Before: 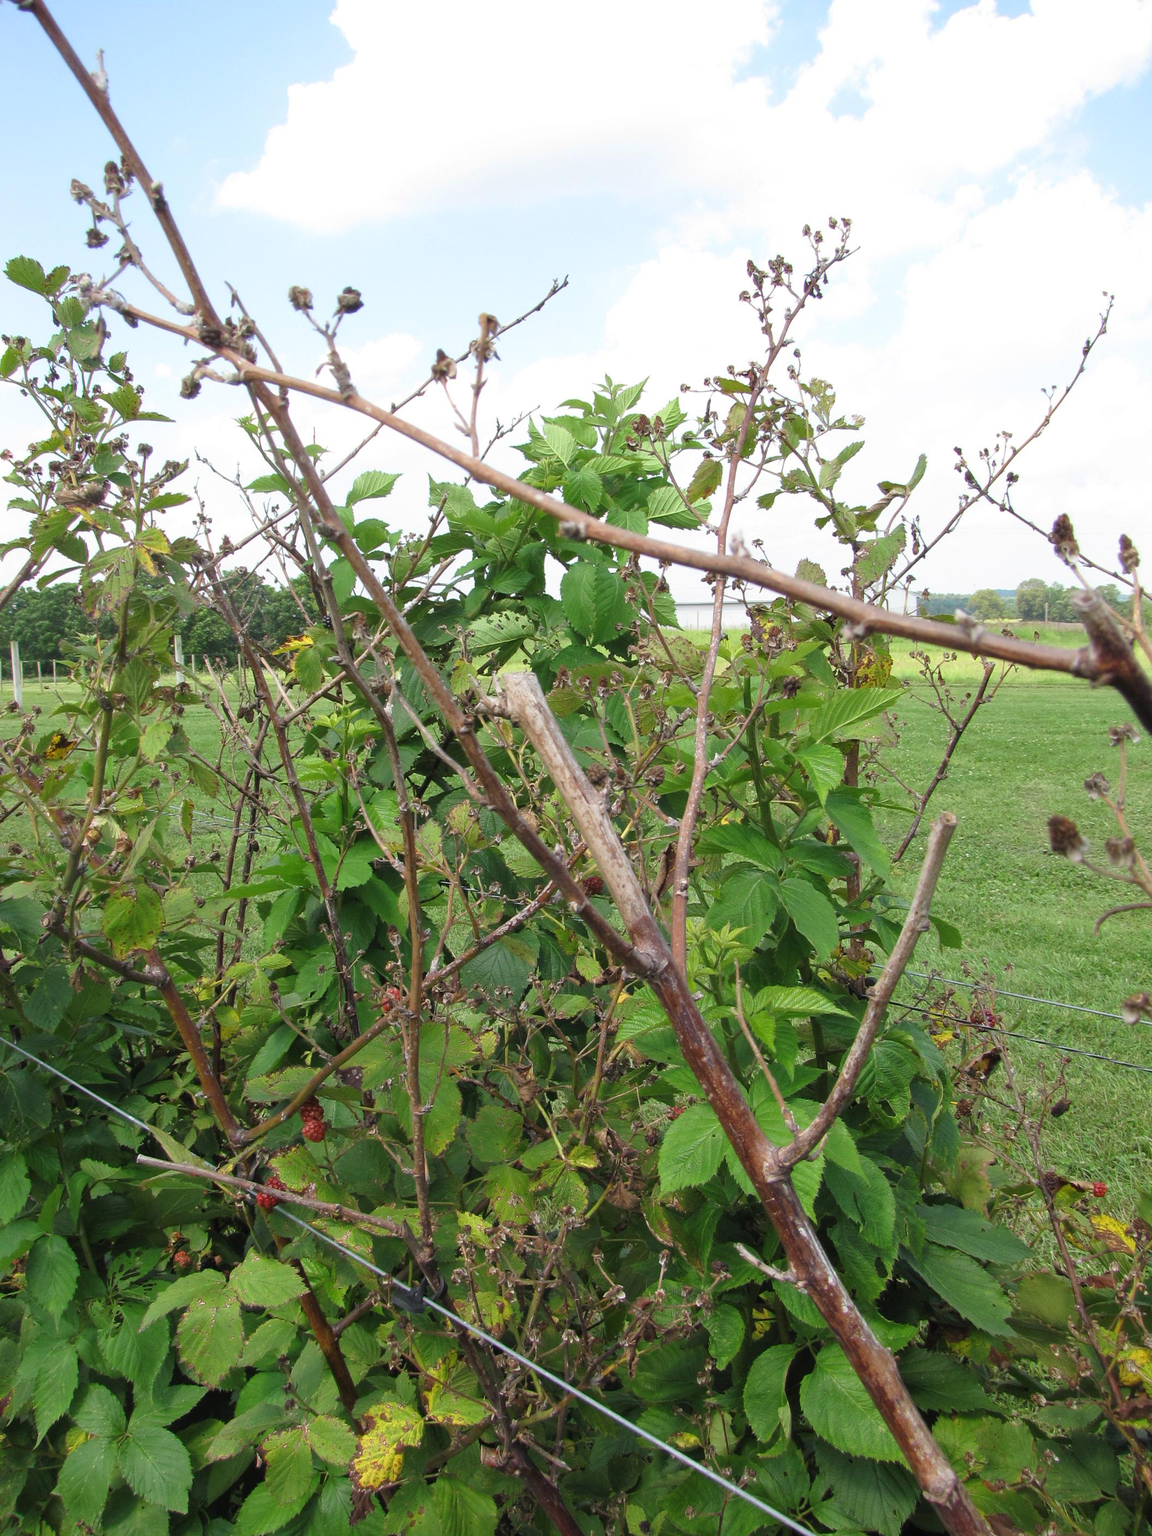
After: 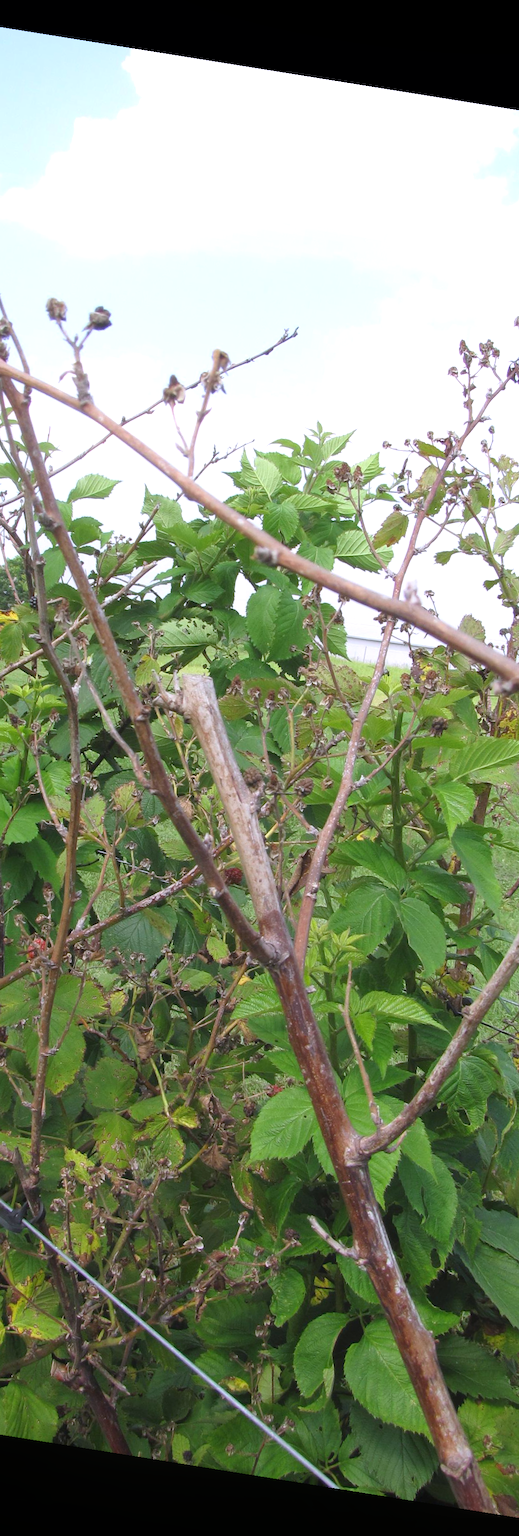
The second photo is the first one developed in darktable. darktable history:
exposure: exposure 0.197 EV, compensate highlight preservation false
white balance: red 1.004, blue 1.096
crop: left 31.229%, right 27.105%
rotate and perspective: rotation 9.12°, automatic cropping off
contrast equalizer: octaves 7, y [[0.6 ×6], [0.55 ×6], [0 ×6], [0 ×6], [0 ×6]], mix -0.3
